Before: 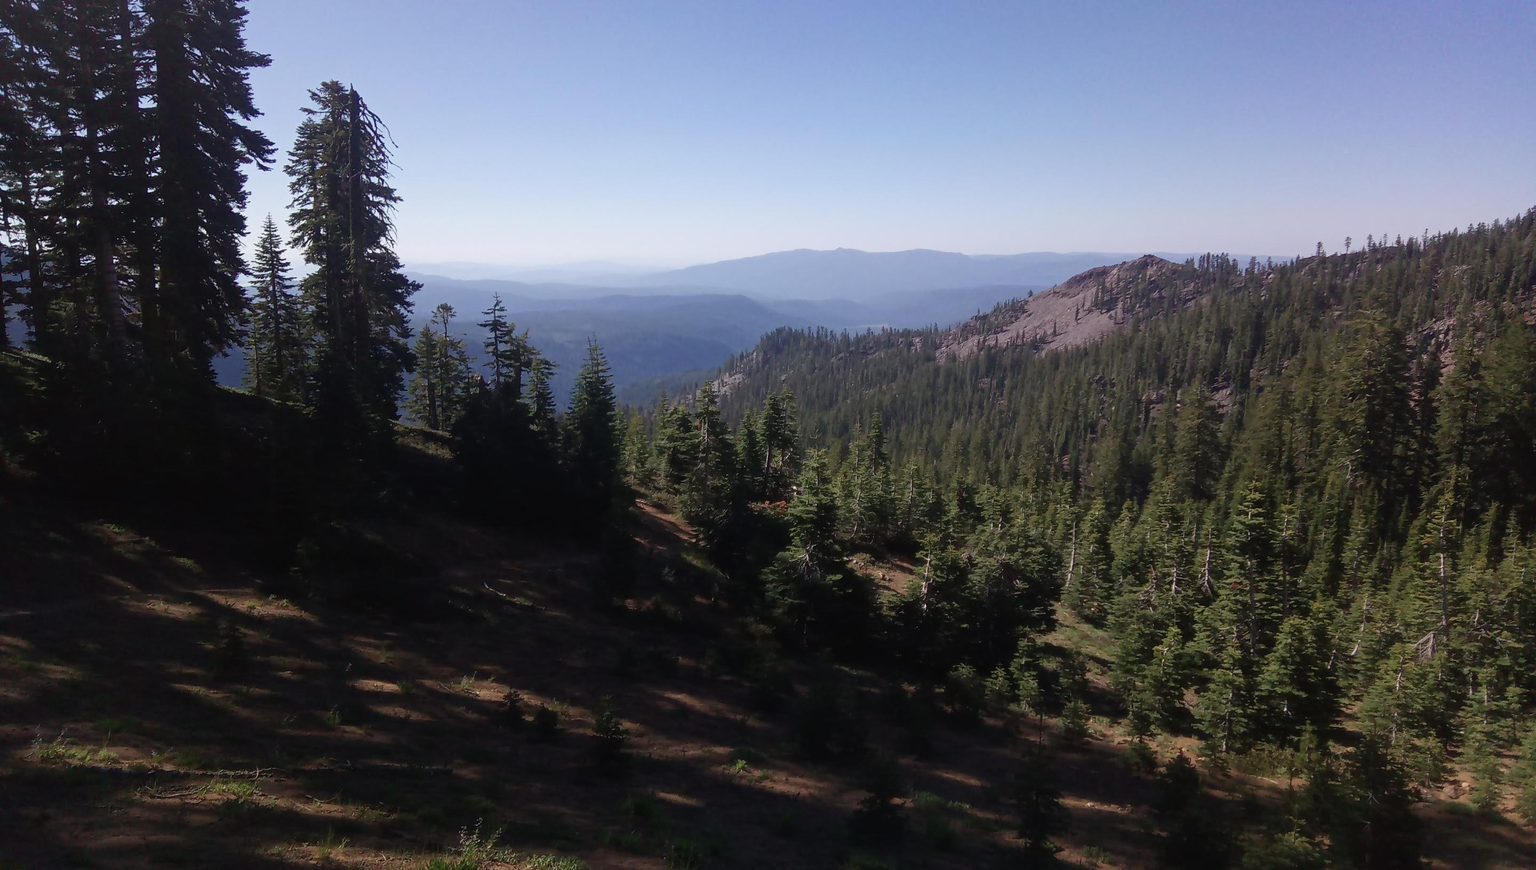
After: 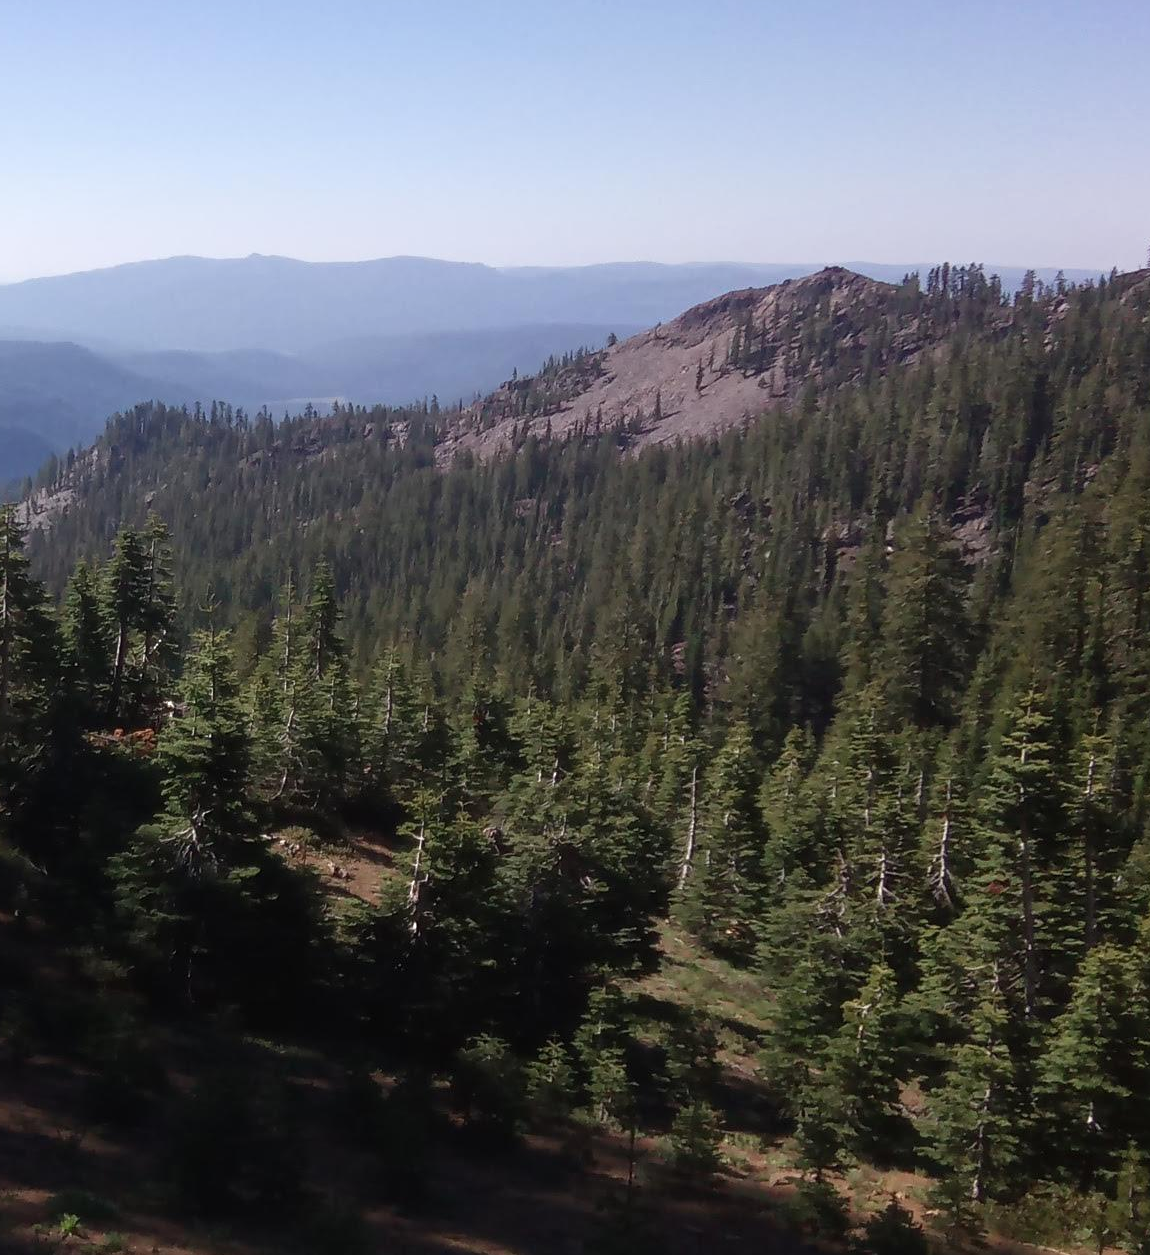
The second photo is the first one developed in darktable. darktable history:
crop: left 45.85%, top 12.944%, right 14.205%, bottom 10.111%
sharpen: radius 5.364, amount 0.309, threshold 26.476
shadows and highlights: shadows -12.71, white point adjustment 4.13, highlights 26.47
